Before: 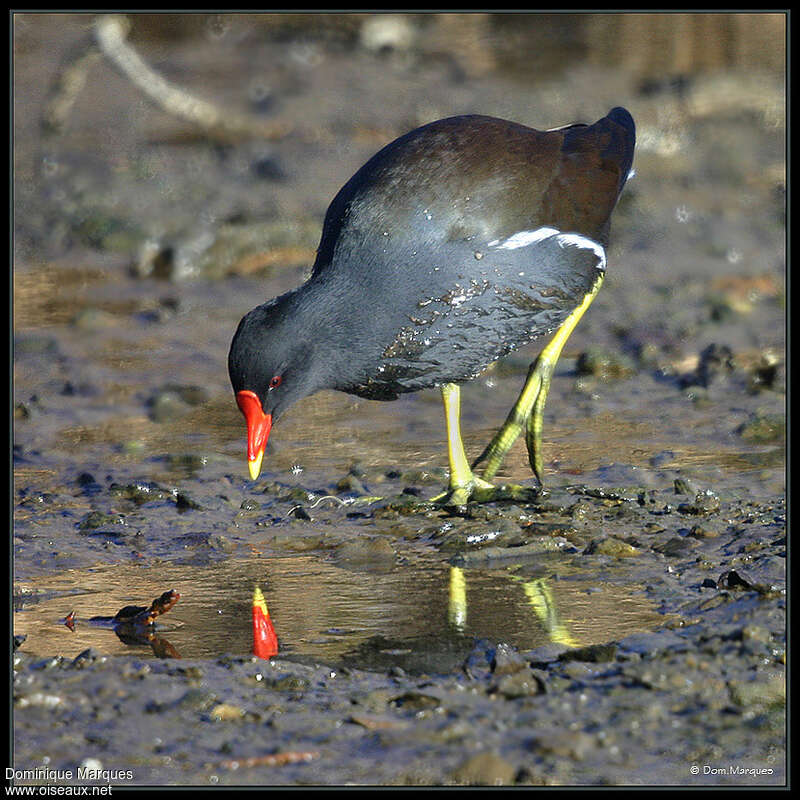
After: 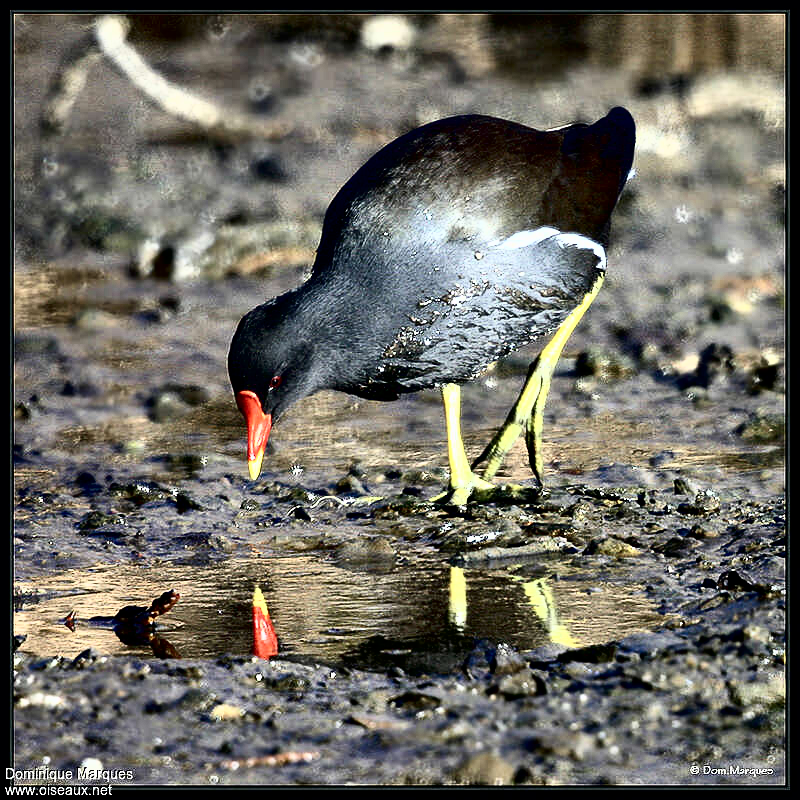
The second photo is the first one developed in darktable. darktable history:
tone curve: curves: ch0 [(0, 0) (0.003, 0) (0.011, 0) (0.025, 0) (0.044, 0.001) (0.069, 0.003) (0.1, 0.003) (0.136, 0.006) (0.177, 0.014) (0.224, 0.056) (0.277, 0.128) (0.335, 0.218) (0.399, 0.346) (0.468, 0.512) (0.543, 0.713) (0.623, 0.898) (0.709, 0.987) (0.801, 0.99) (0.898, 0.99) (1, 1)], color space Lab, independent channels, preserve colors none
filmic rgb: black relative exposure -7.65 EV, white relative exposure 4.56 EV, hardness 3.61, color science v6 (2022)
